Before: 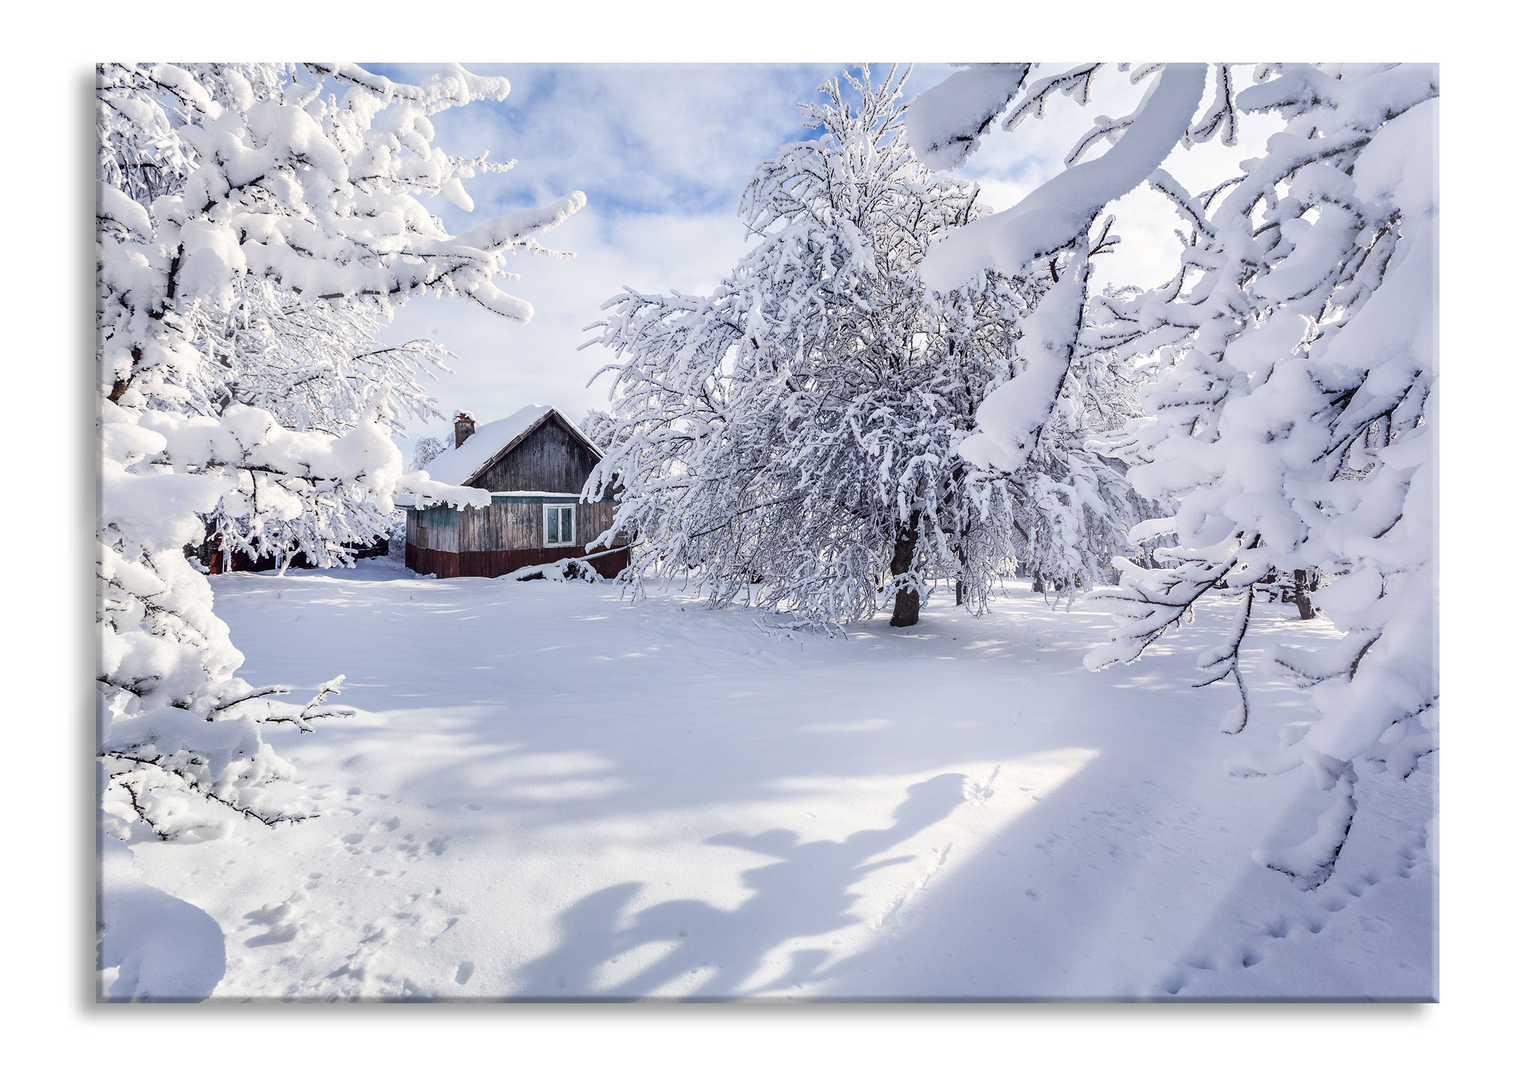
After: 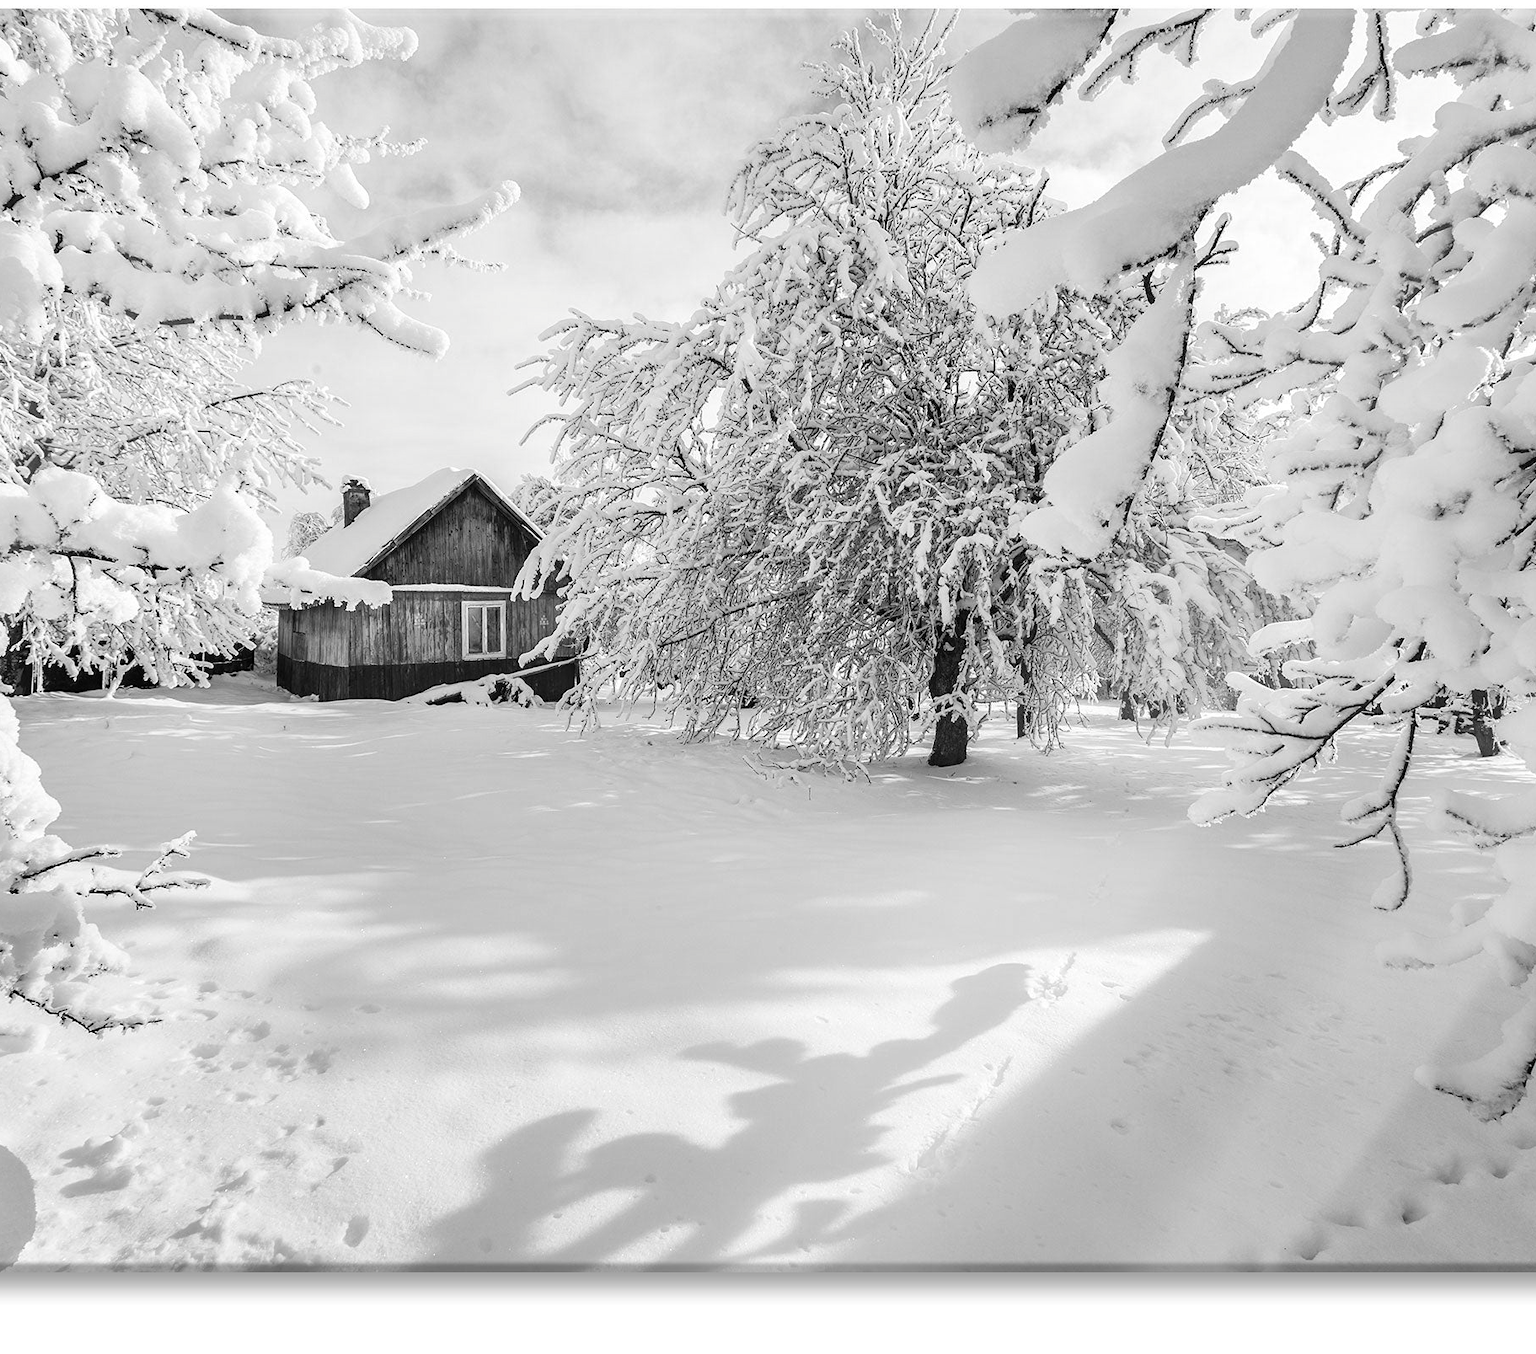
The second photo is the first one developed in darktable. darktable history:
crop and rotate: left 12.989%, top 5.4%, right 12.589%
color calibration: output gray [0.246, 0.254, 0.501, 0], illuminant custom, x 0.372, y 0.383, temperature 4280.59 K
color correction: highlights b* 0.051, saturation 0.98
